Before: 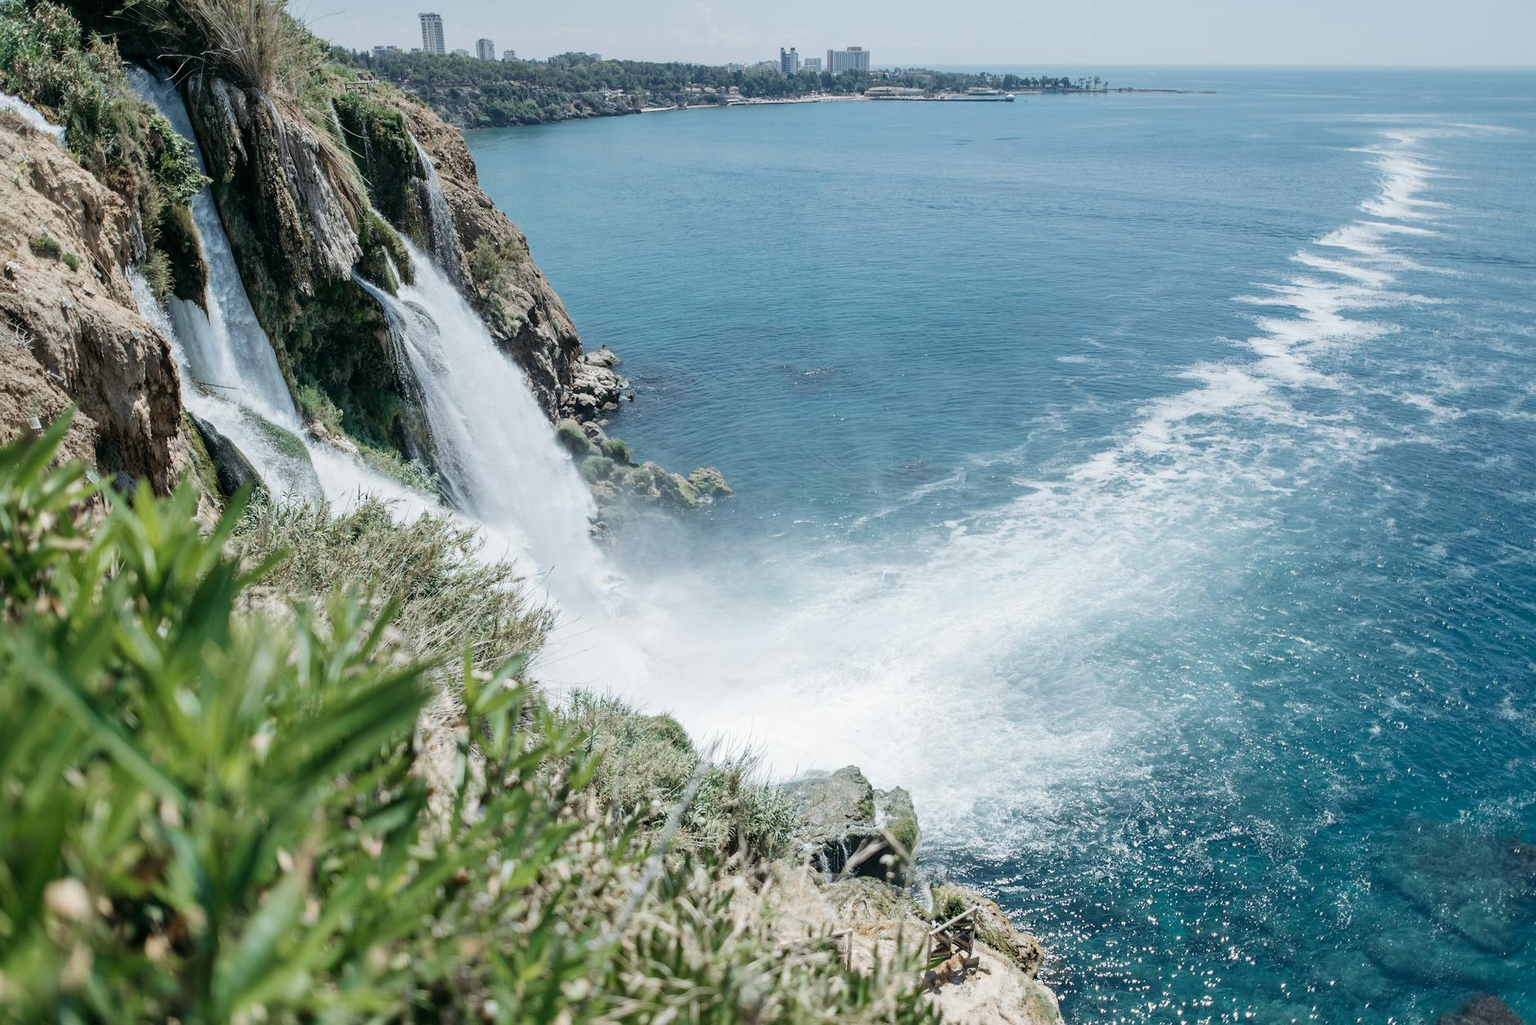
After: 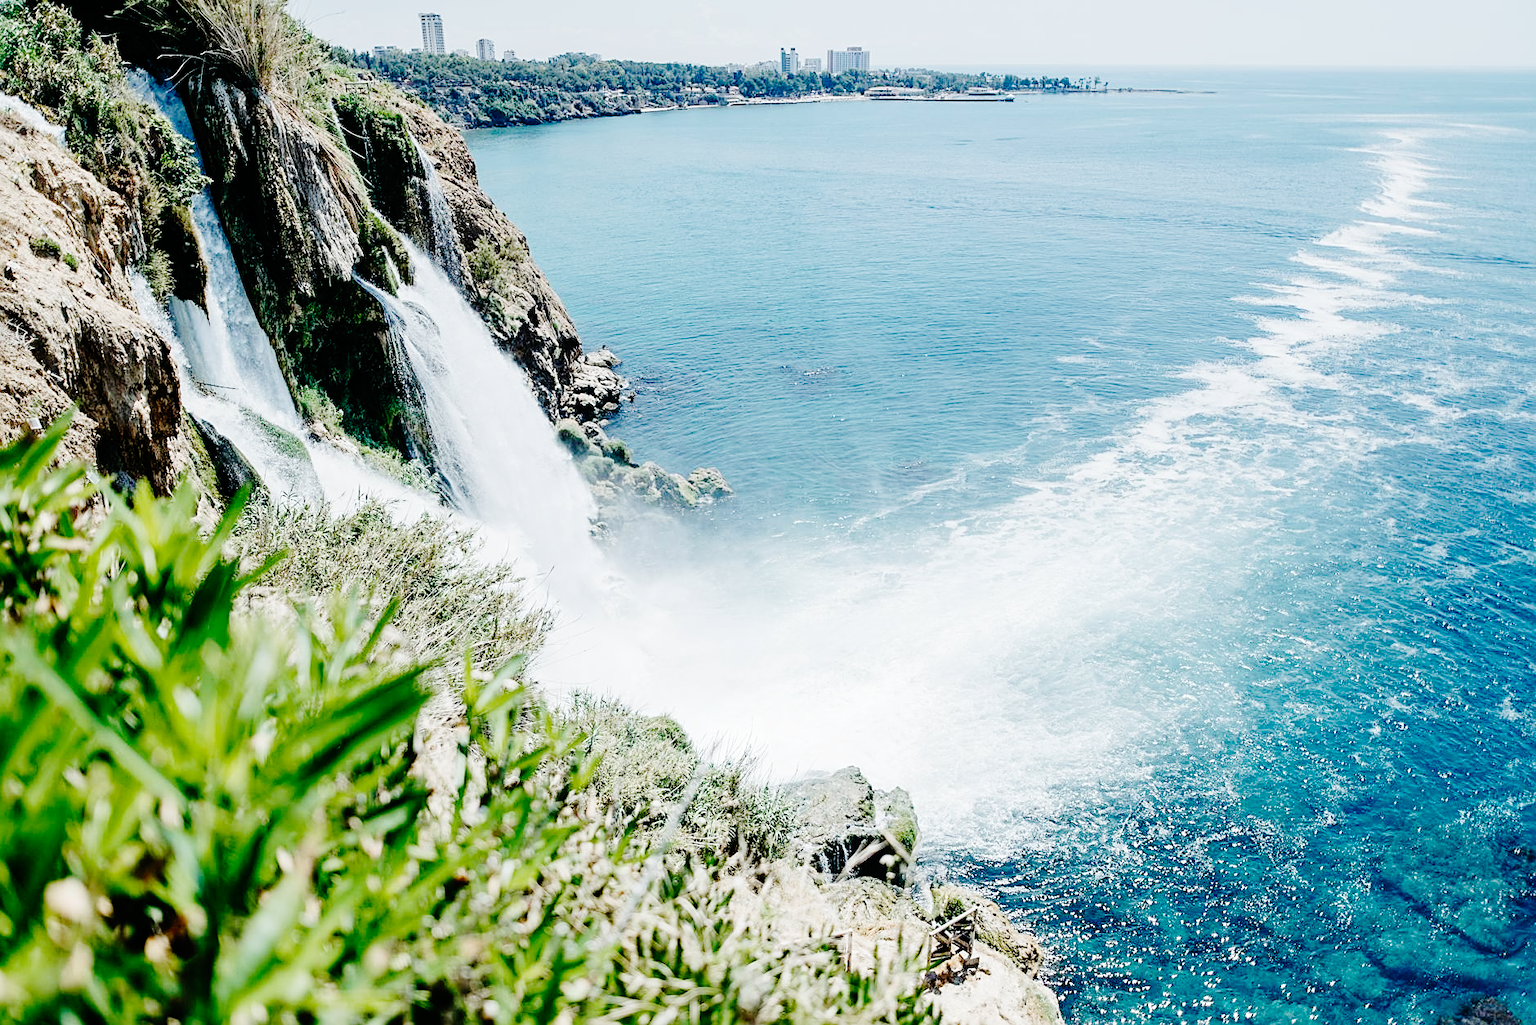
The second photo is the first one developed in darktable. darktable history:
base curve: curves: ch0 [(0, 0) (0.036, 0.01) (0.123, 0.254) (0.258, 0.504) (0.507, 0.748) (1, 1)], preserve colors none
sharpen: on, module defaults
